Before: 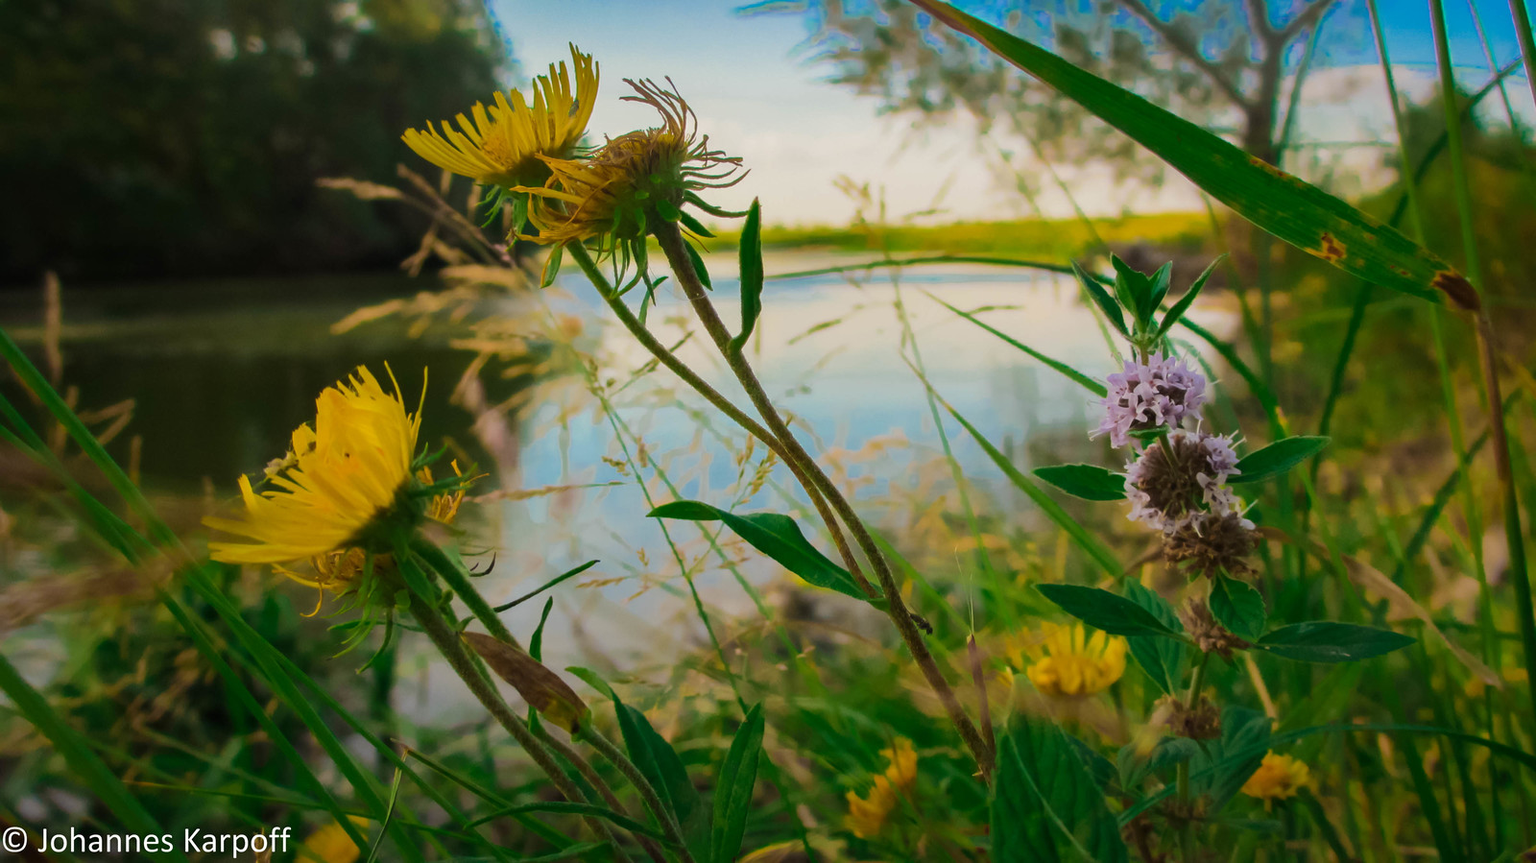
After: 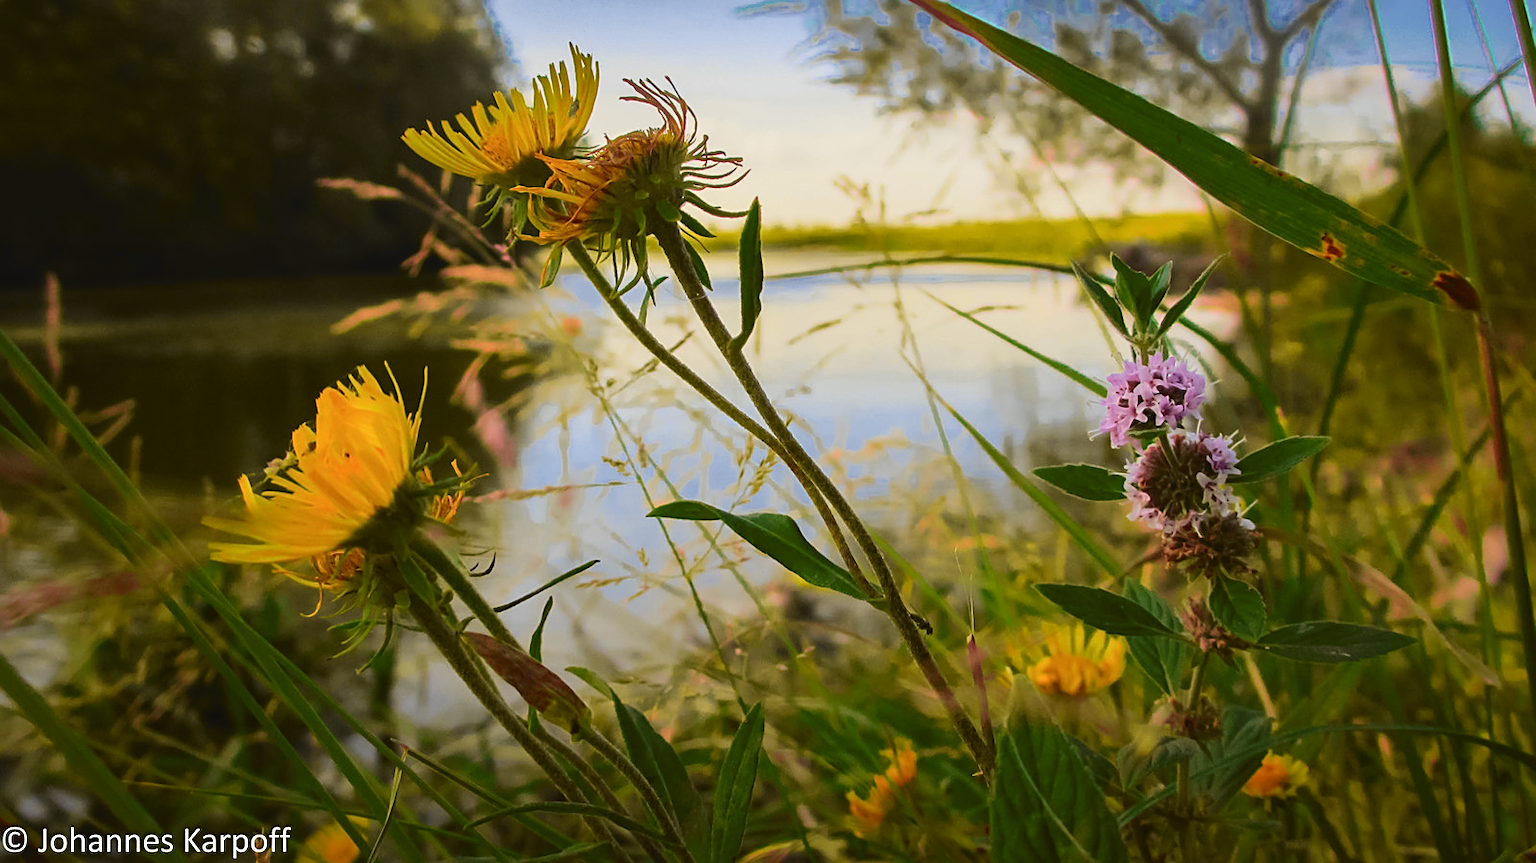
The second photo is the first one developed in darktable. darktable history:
tone curve: curves: ch0 [(0, 0.036) (0.119, 0.115) (0.466, 0.498) (0.715, 0.767) (0.817, 0.865) (1, 0.998)]; ch1 [(0, 0) (0.377, 0.424) (0.442, 0.491) (0.487, 0.498) (0.514, 0.512) (0.536, 0.577) (0.66, 0.724) (1, 1)]; ch2 [(0, 0) (0.38, 0.405) (0.463, 0.443) (0.492, 0.486) (0.526, 0.541) (0.578, 0.598) (1, 1)], color space Lab, independent channels, preserve colors none
sharpen: on, module defaults
